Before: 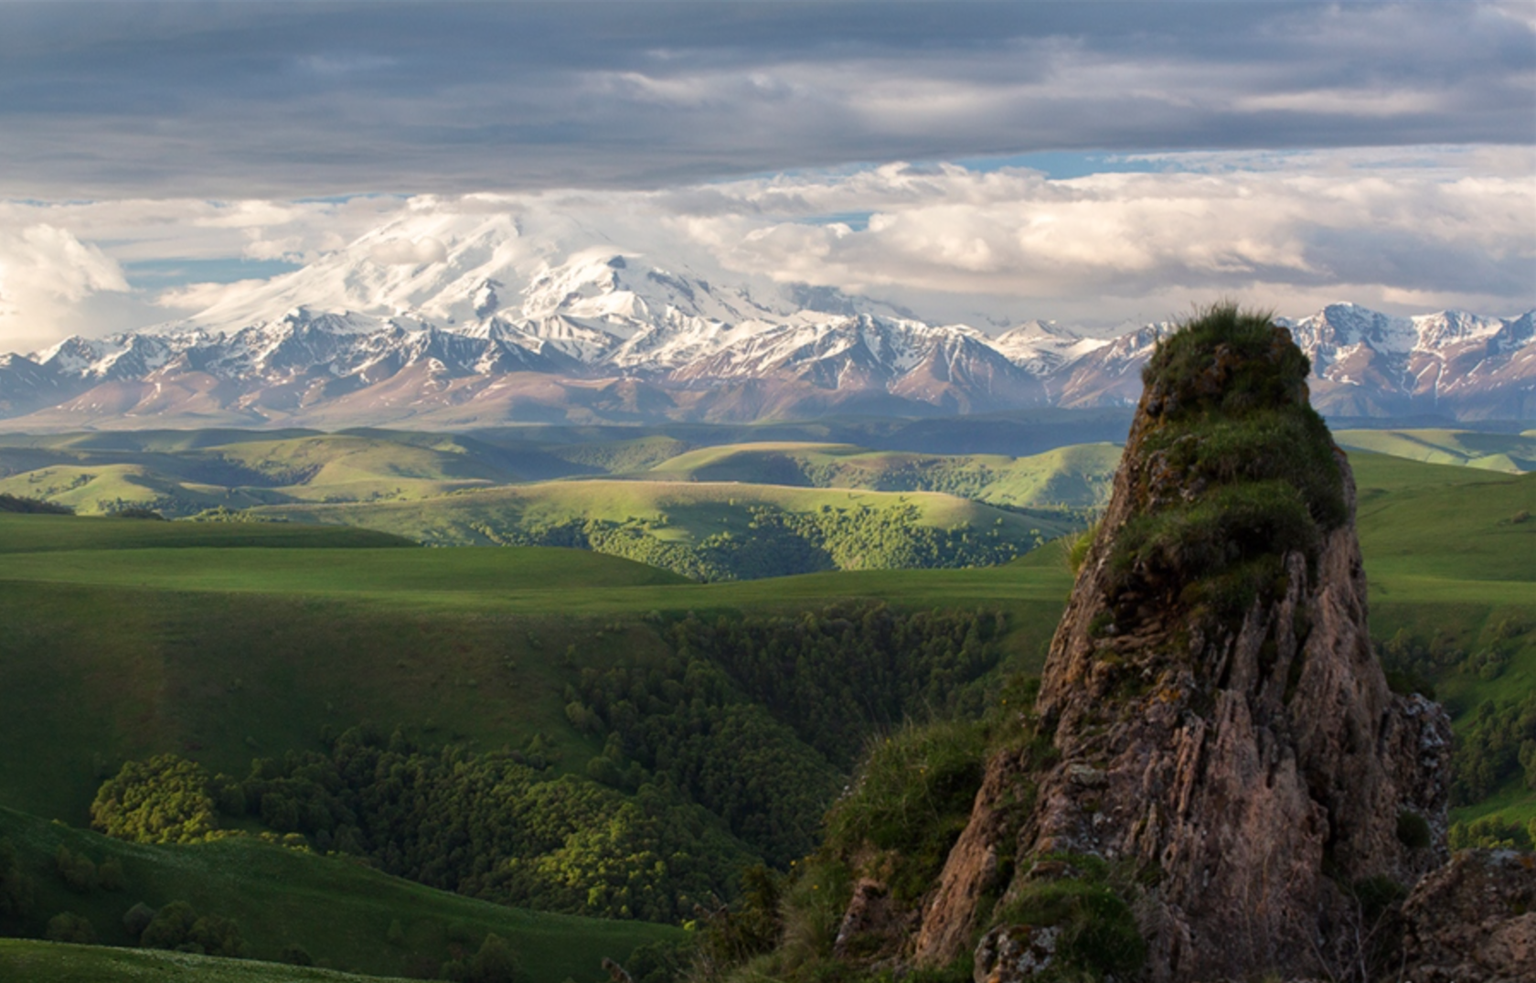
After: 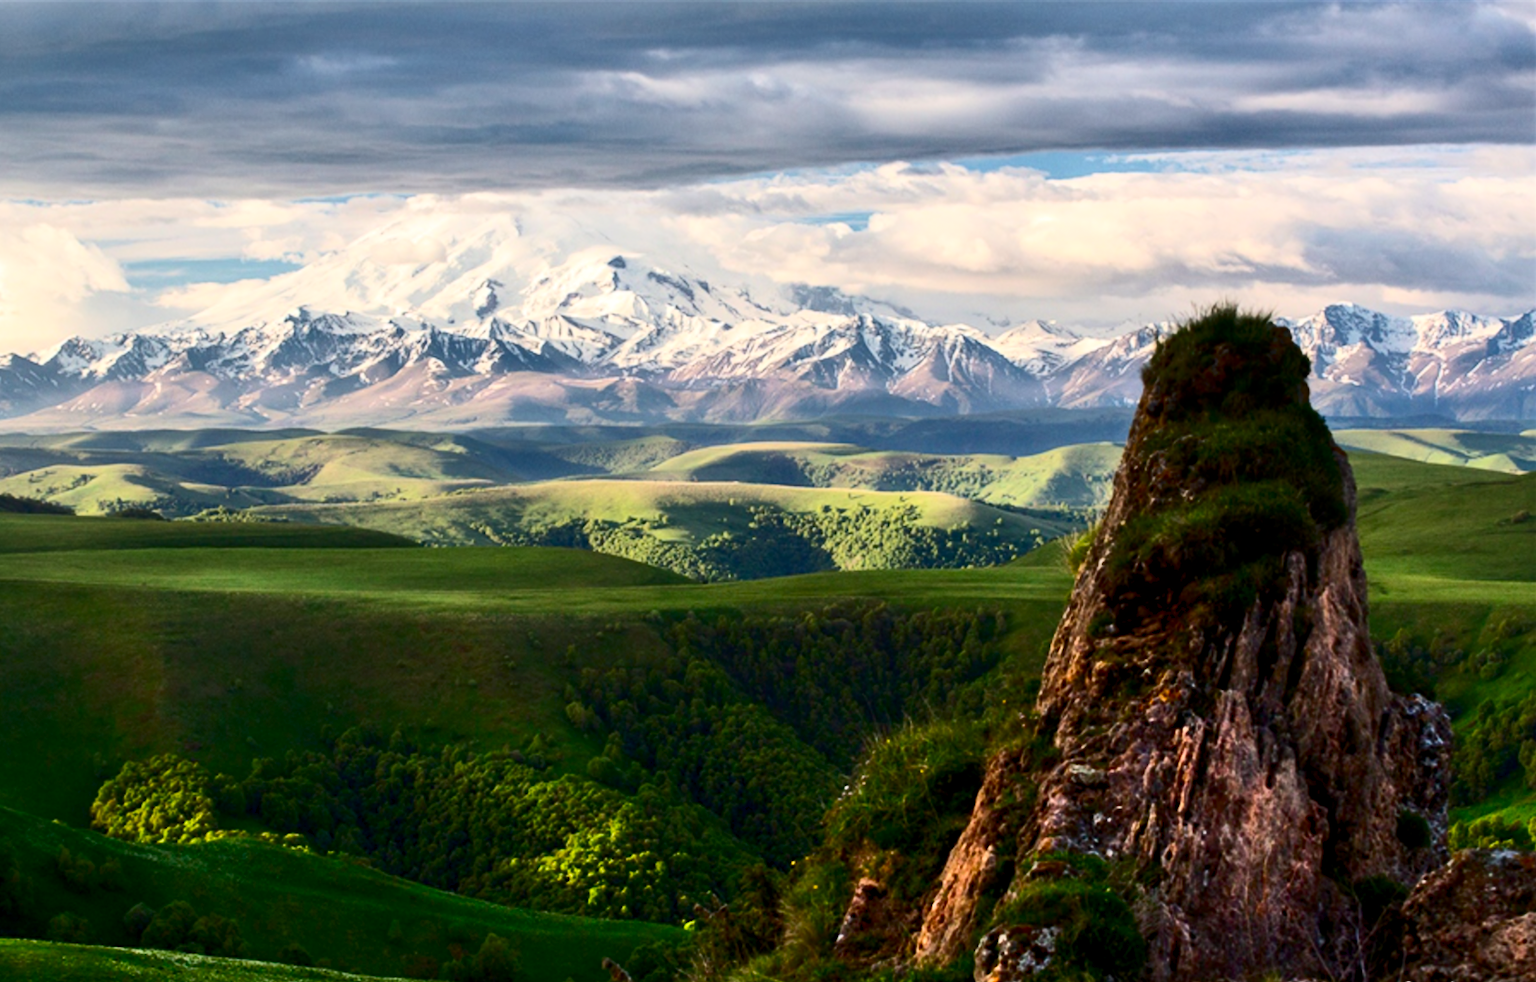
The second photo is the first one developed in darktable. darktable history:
exposure: black level correction 0.005, exposure 0.016 EV, compensate exposure bias true, compensate highlight preservation false
tone equalizer: mask exposure compensation -0.507 EV
shadows and highlights: shadows 58.6, soften with gaussian
contrast brightness saturation: contrast 0.398, brightness 0.042, saturation 0.265
